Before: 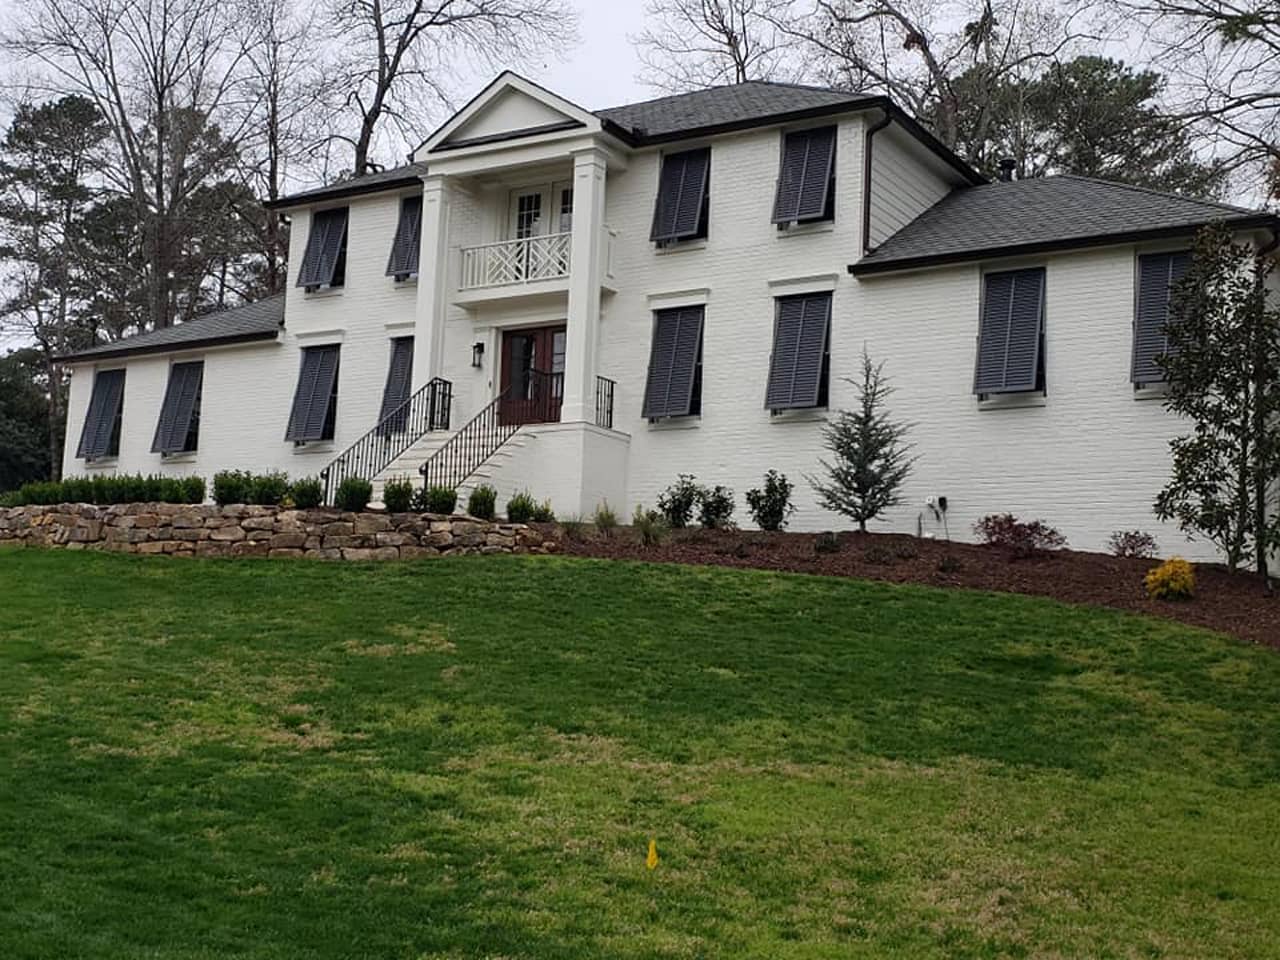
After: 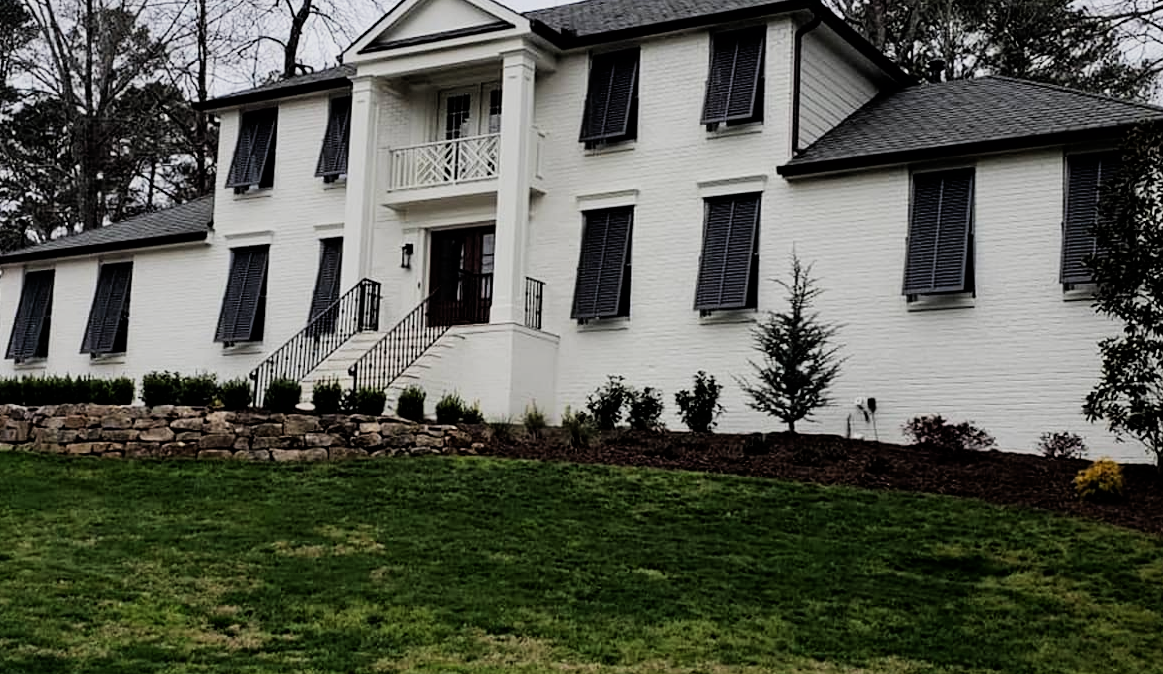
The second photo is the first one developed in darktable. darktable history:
filmic rgb: black relative exposure -5 EV, hardness 2.88, contrast 1.4, highlights saturation mix -20%
crop: left 5.596%, top 10.314%, right 3.534%, bottom 19.395%
